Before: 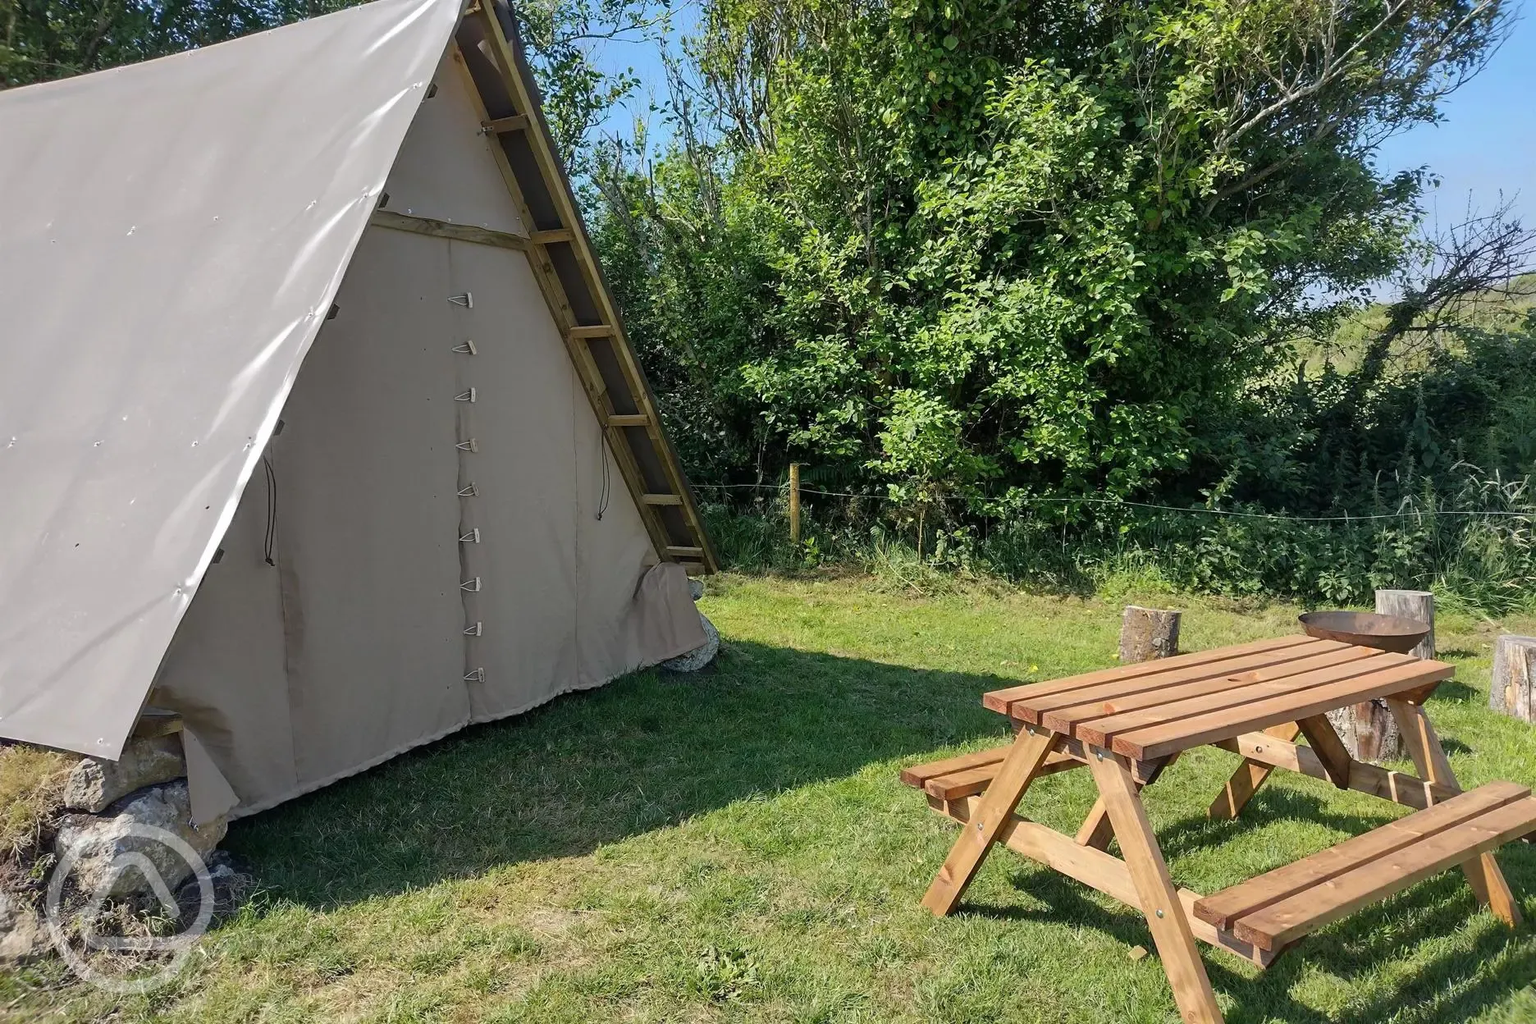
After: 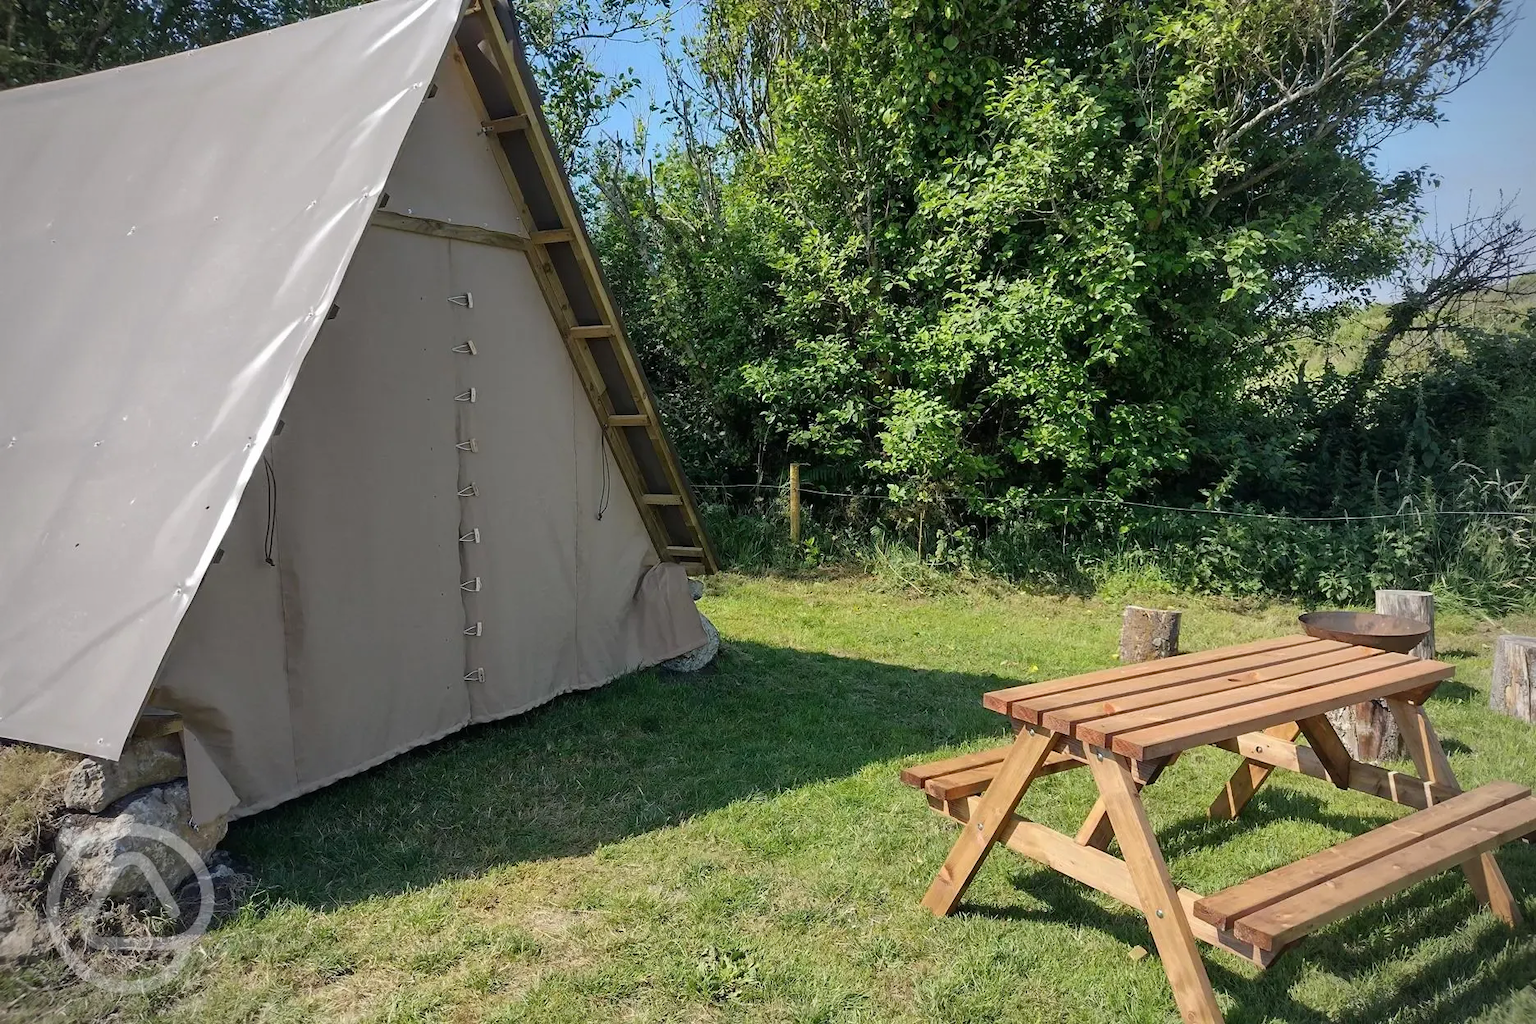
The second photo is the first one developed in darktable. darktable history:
vignetting: fall-off radius 61.07%, brightness -0.575
